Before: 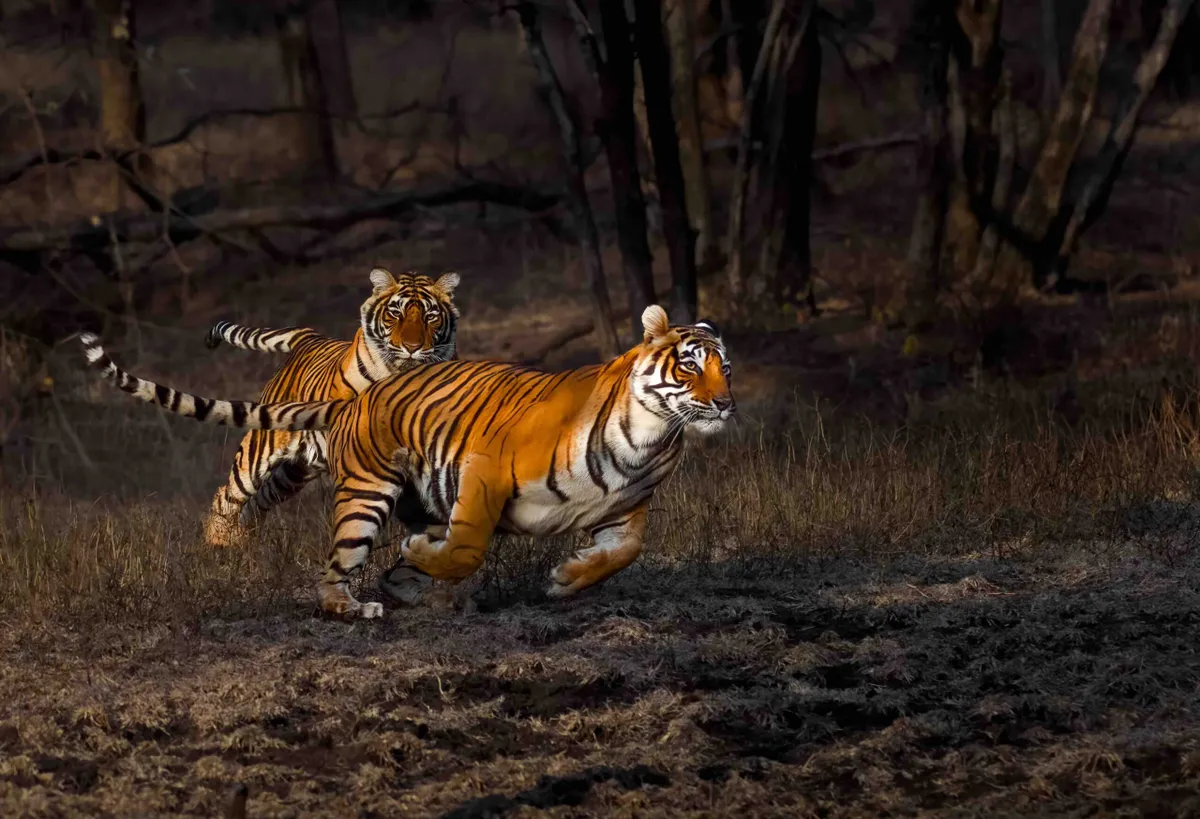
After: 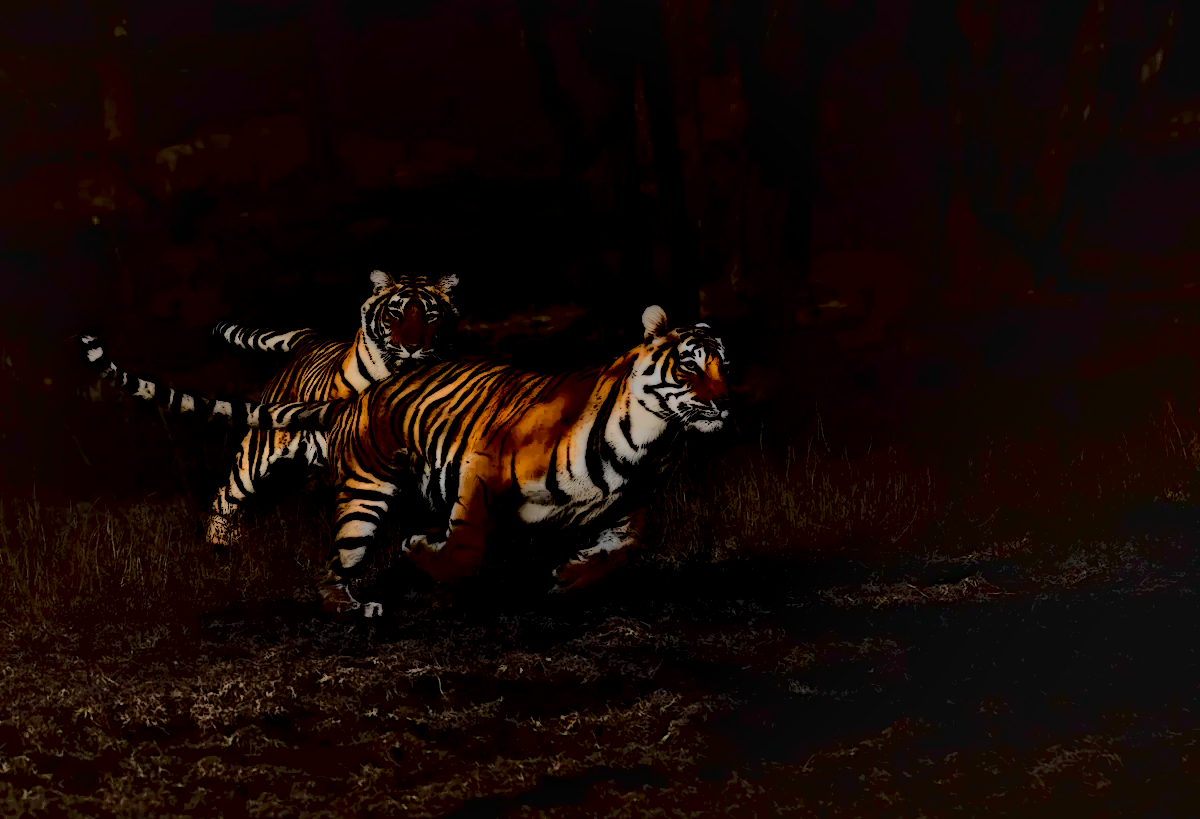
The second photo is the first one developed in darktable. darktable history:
contrast brightness saturation: contrast 0.93, brightness 0.2
local contrast: highlights 0%, shadows 198%, detail 164%, midtone range 0.001
